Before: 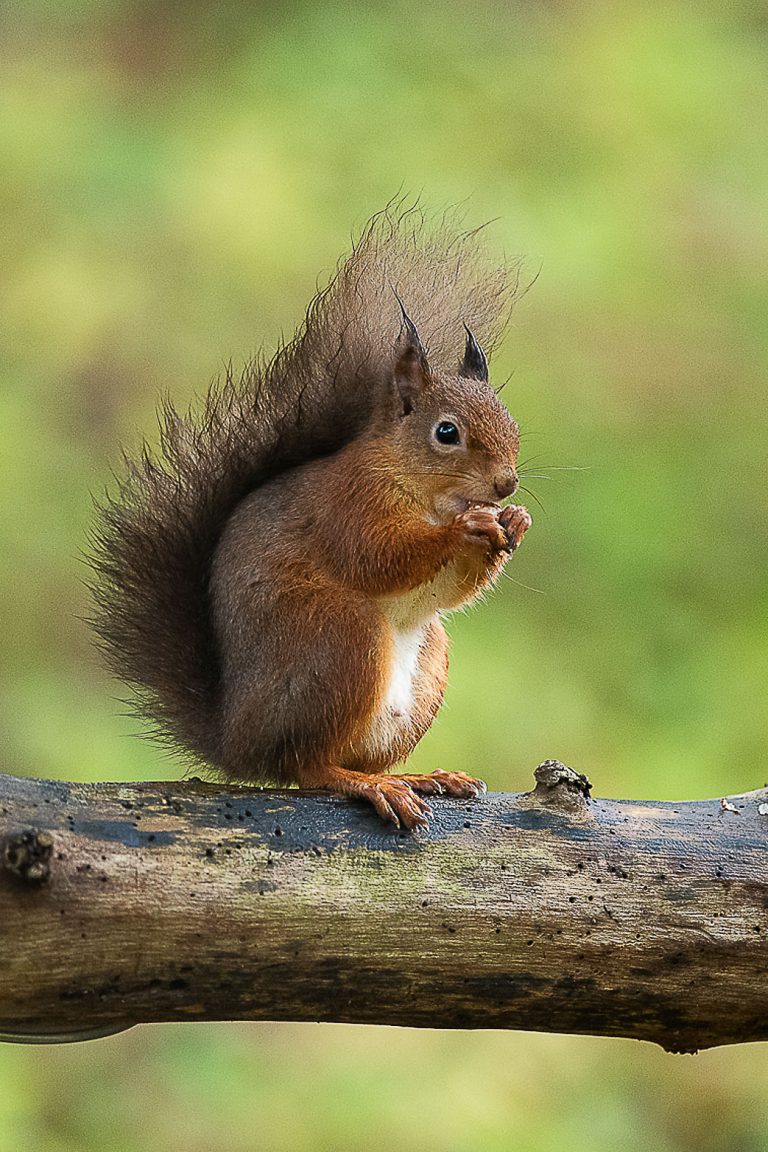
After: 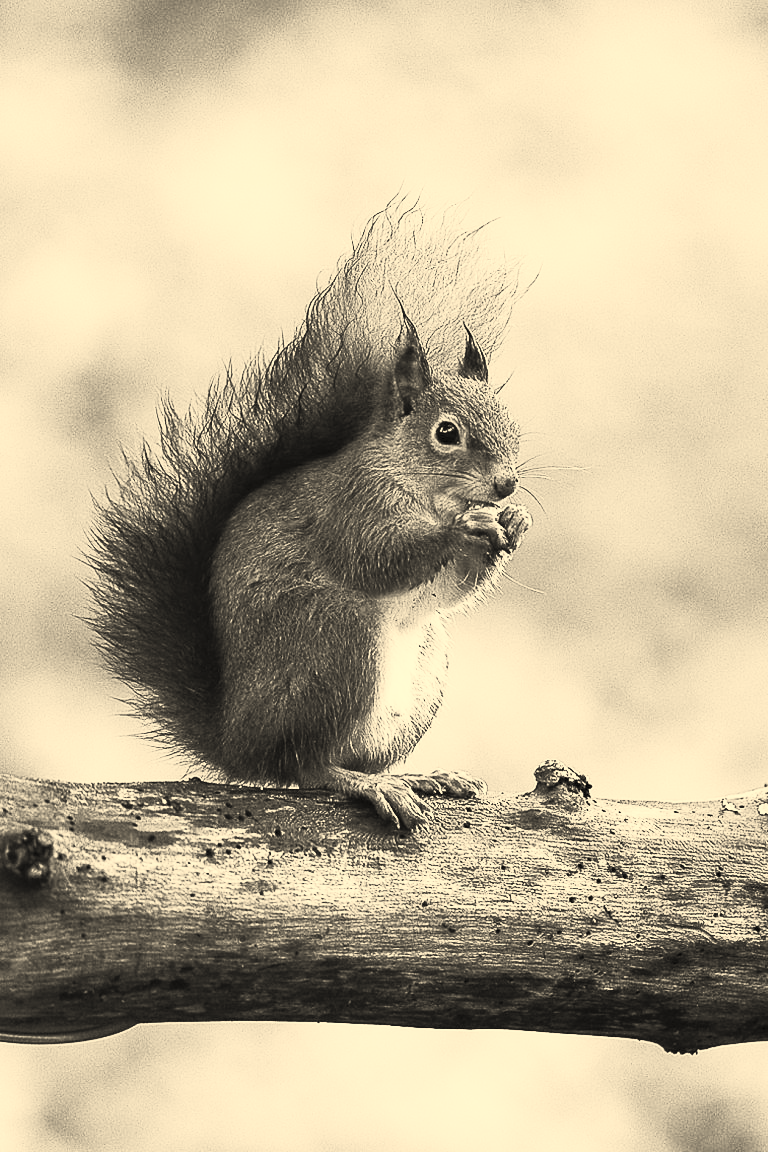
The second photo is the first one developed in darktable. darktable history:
contrast brightness saturation: contrast 0.53, brightness 0.47, saturation -1
color correction: highlights a* 2.72, highlights b* 22.8
